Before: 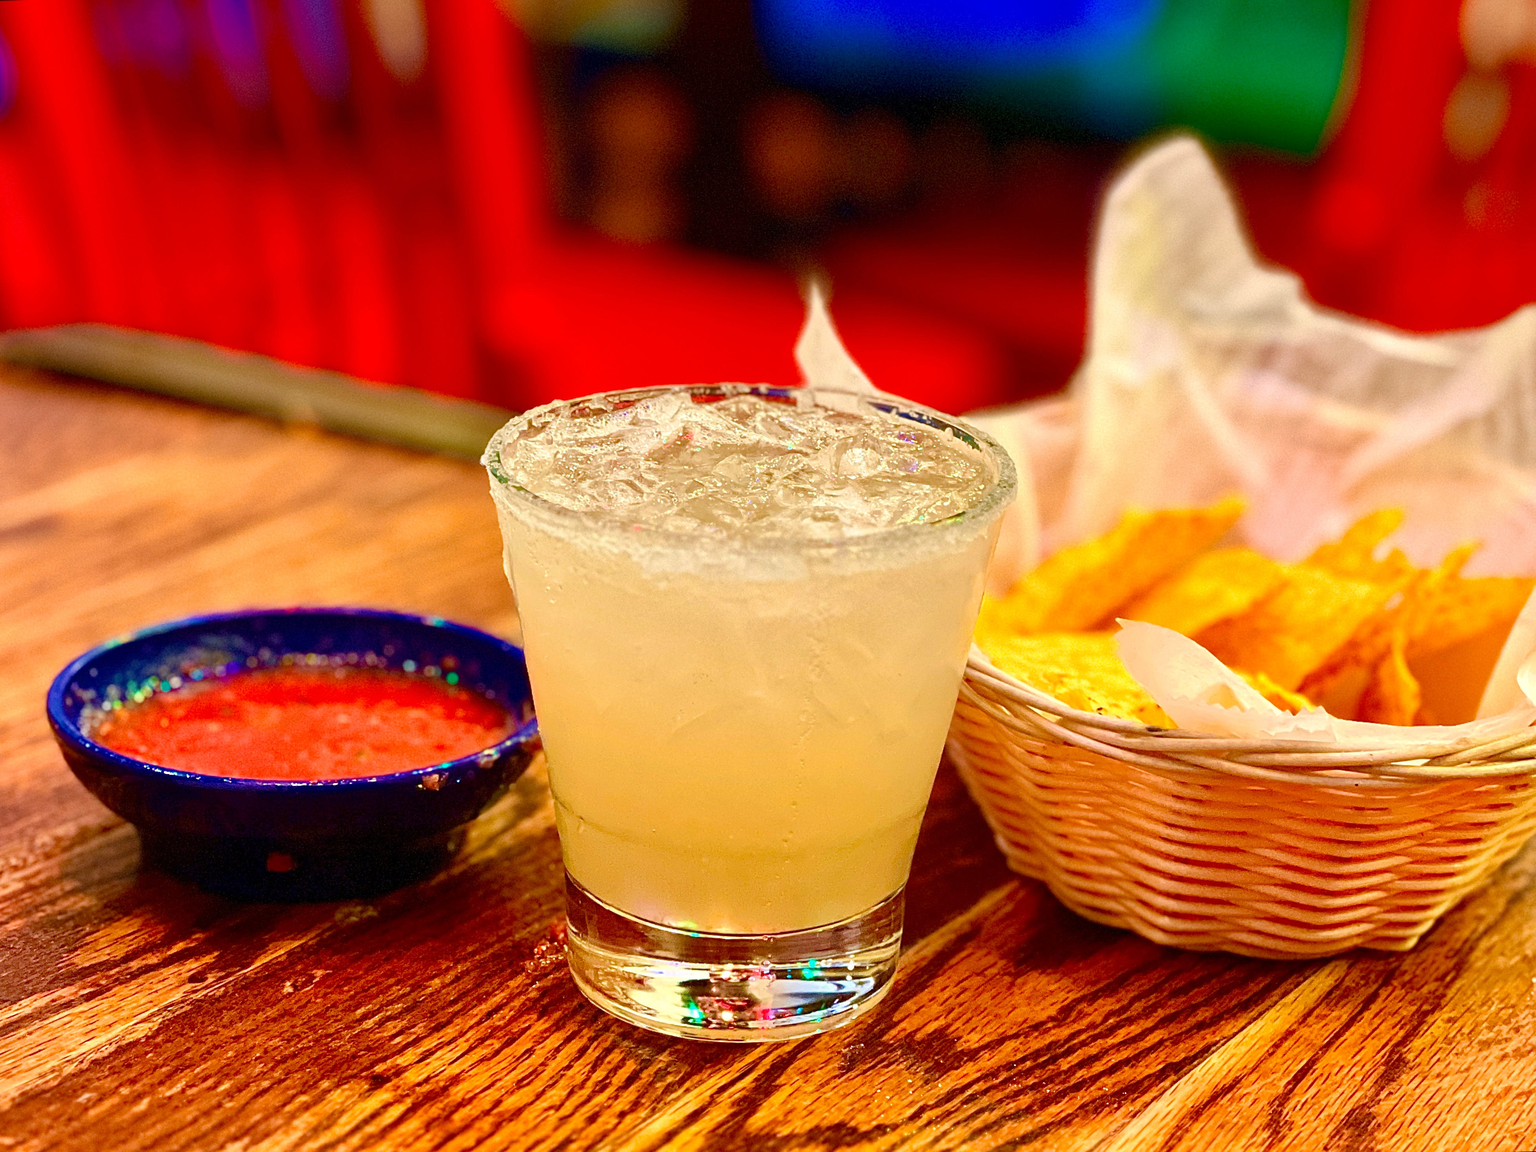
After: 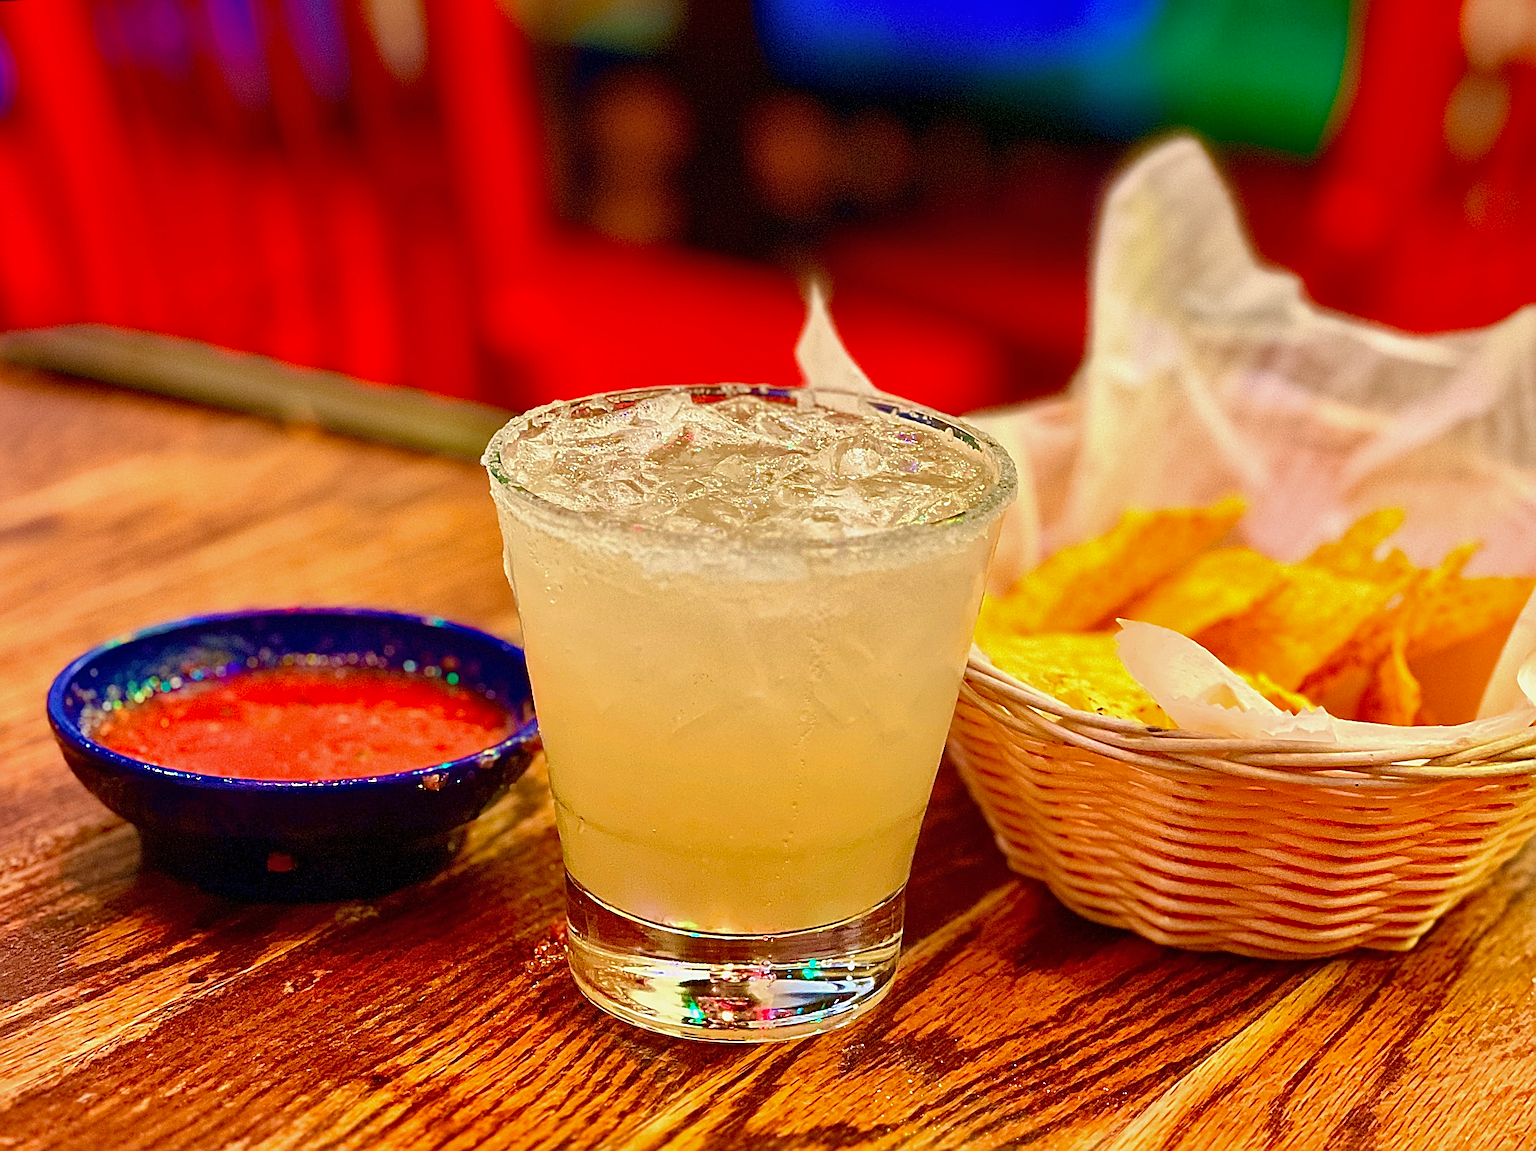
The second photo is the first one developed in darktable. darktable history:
sharpen: radius 3.06, amount 0.767
shadows and highlights: shadows 25.88, white point adjustment -3.04, highlights -30.01
